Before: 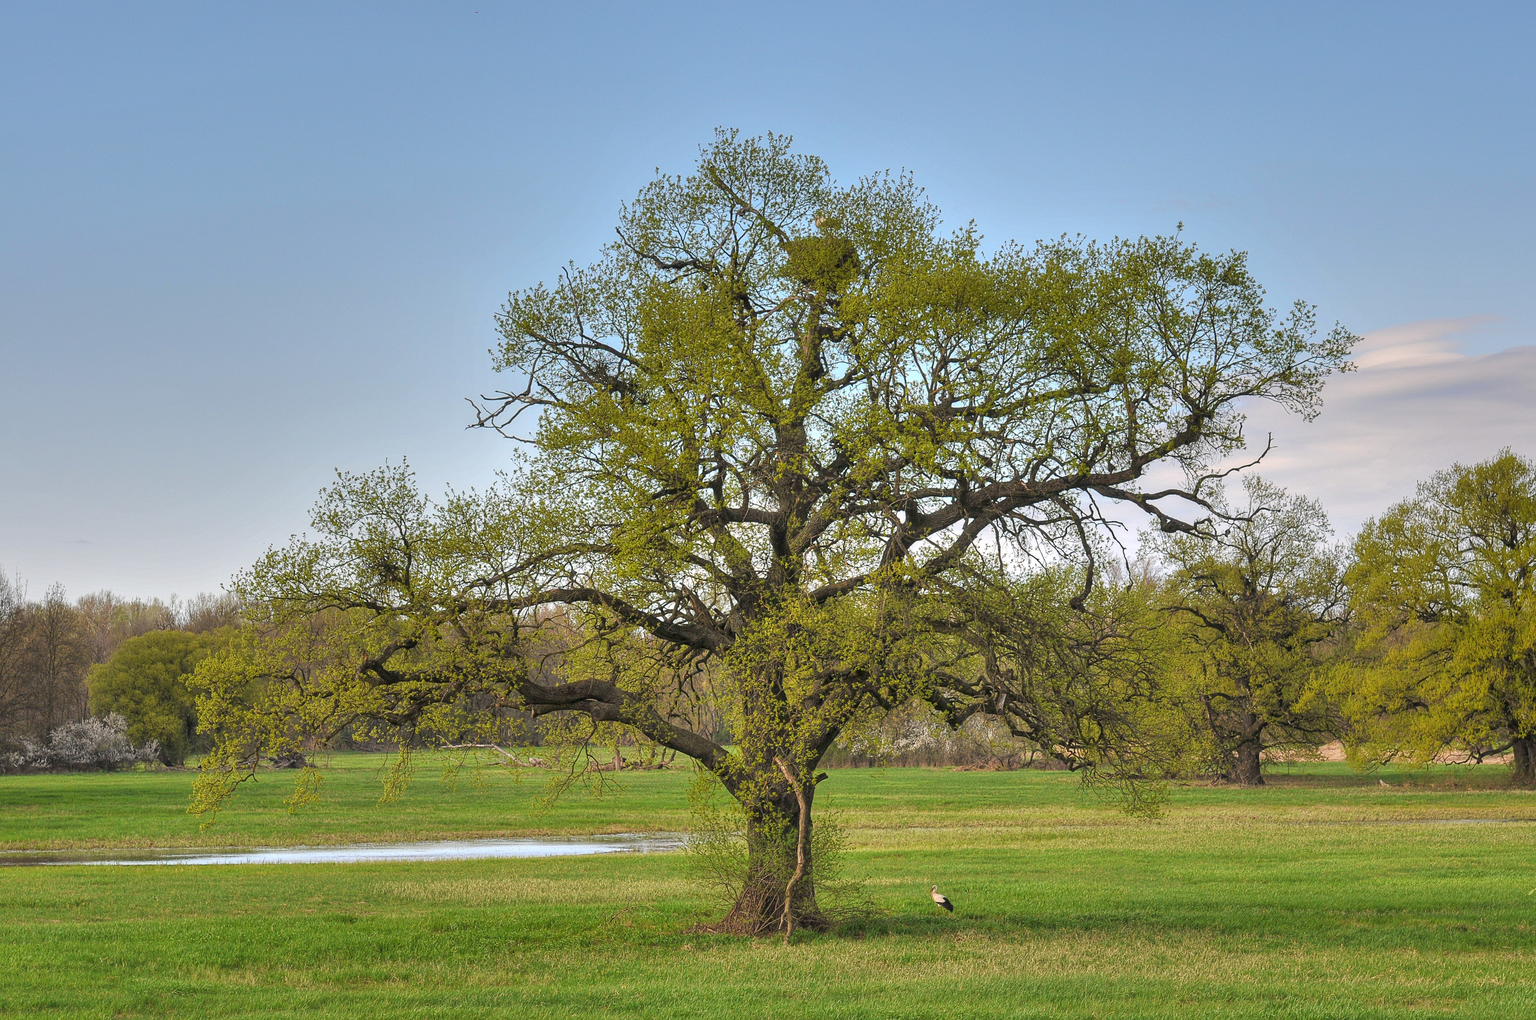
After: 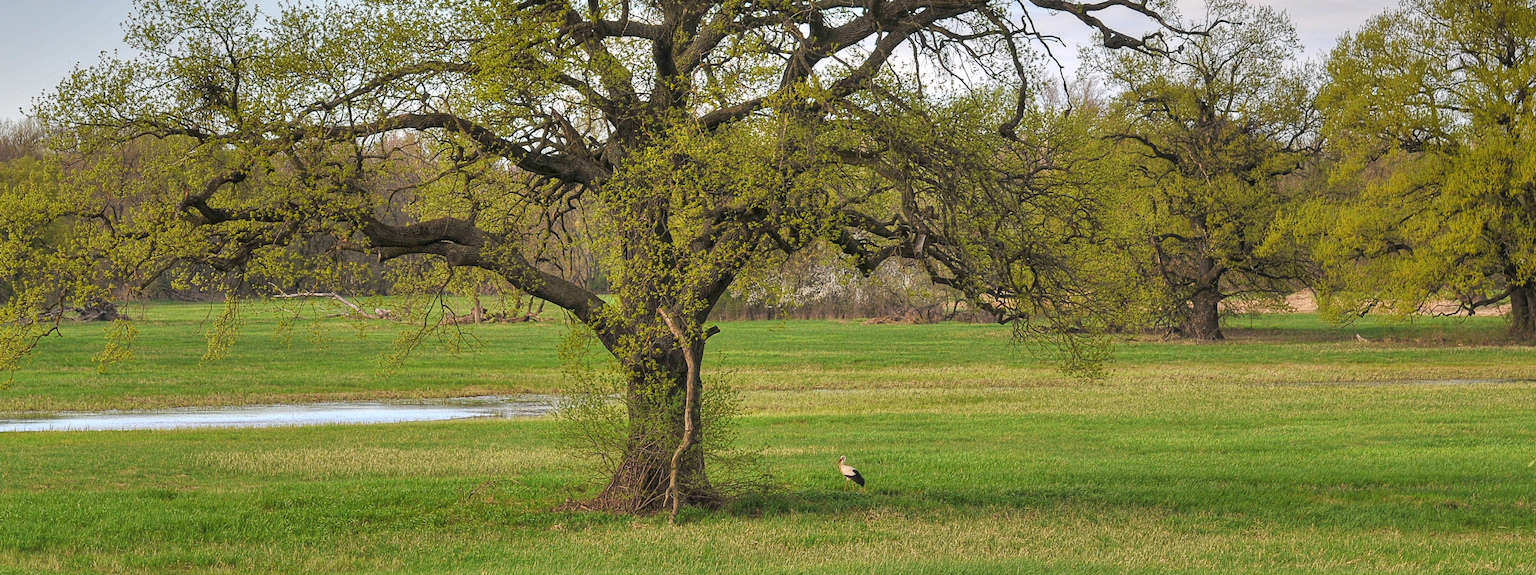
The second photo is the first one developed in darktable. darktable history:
crop and rotate: left 13.306%, top 48.129%, bottom 2.928%
white balance: red 1, blue 1
